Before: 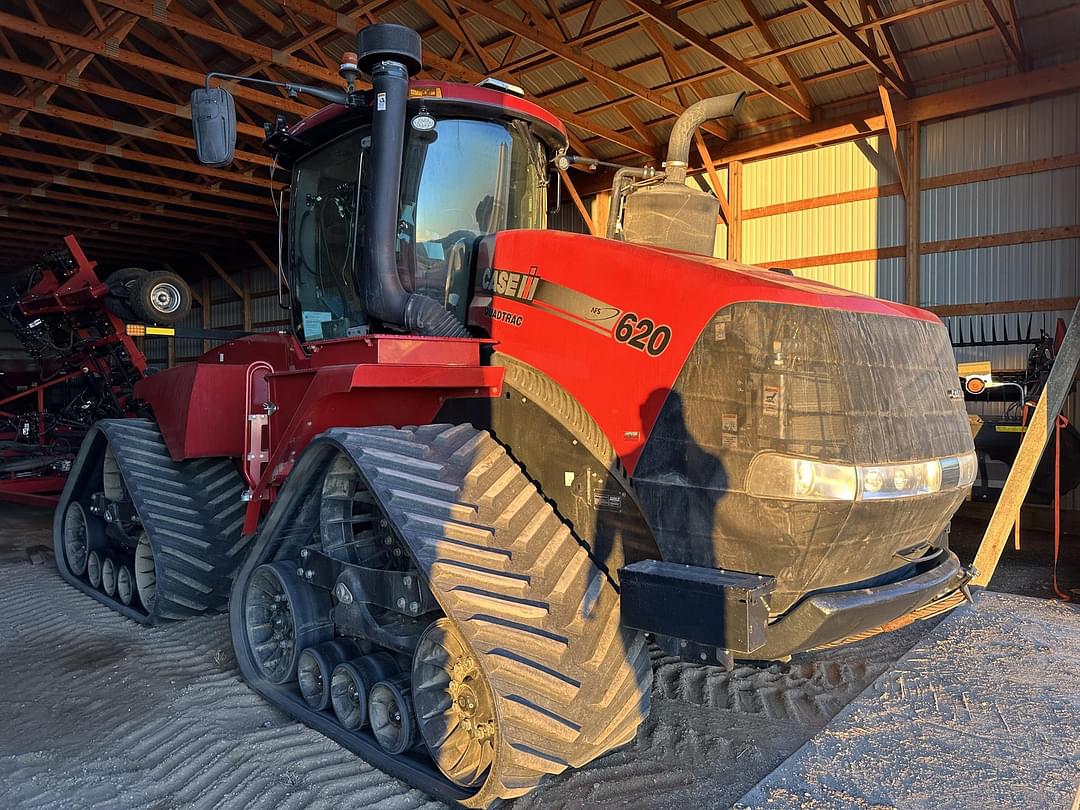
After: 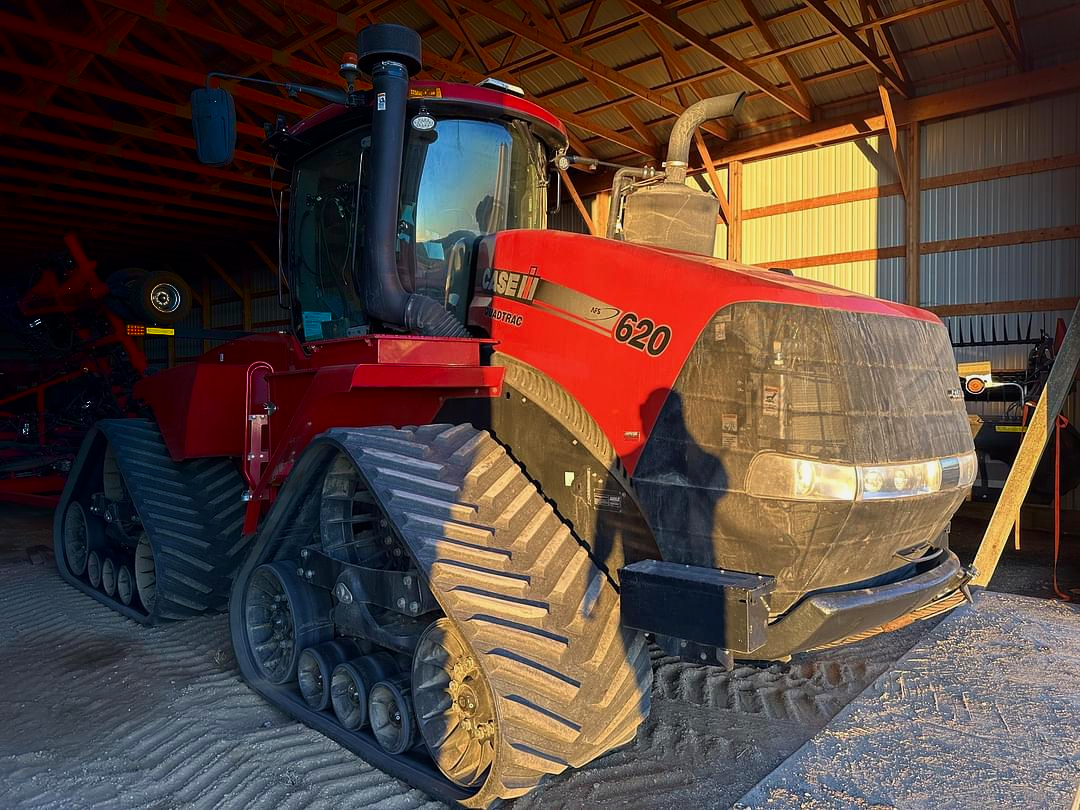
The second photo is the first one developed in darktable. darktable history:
exposure: exposure -0.179 EV, compensate highlight preservation false
velvia: strength 14.69%
shadows and highlights: shadows -70.68, highlights 33.61, soften with gaussian
tone curve: curves: ch0 [(0, 0) (0.003, 0.003) (0.011, 0.011) (0.025, 0.026) (0.044, 0.046) (0.069, 0.072) (0.1, 0.103) (0.136, 0.141) (0.177, 0.184) (0.224, 0.233) (0.277, 0.287) (0.335, 0.348) (0.399, 0.414) (0.468, 0.486) (0.543, 0.563) (0.623, 0.647) (0.709, 0.736) (0.801, 0.831) (0.898, 0.92) (1, 1)], preserve colors none
